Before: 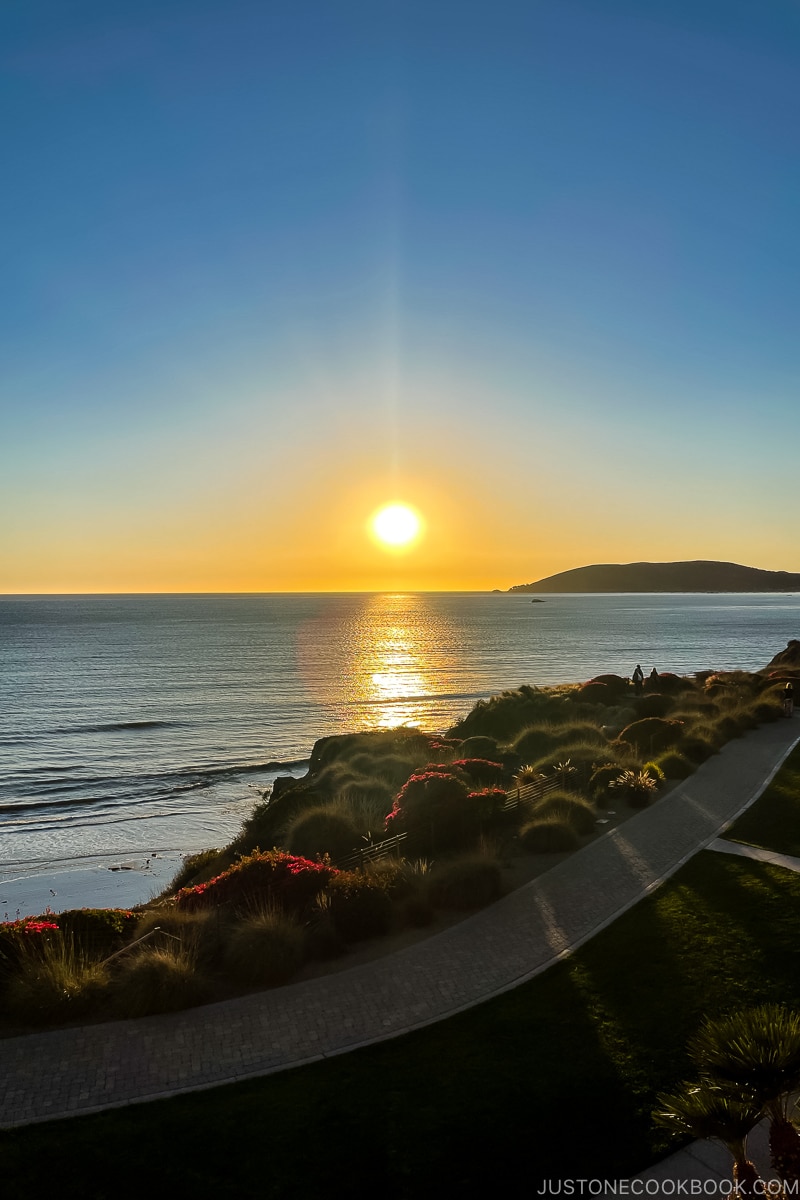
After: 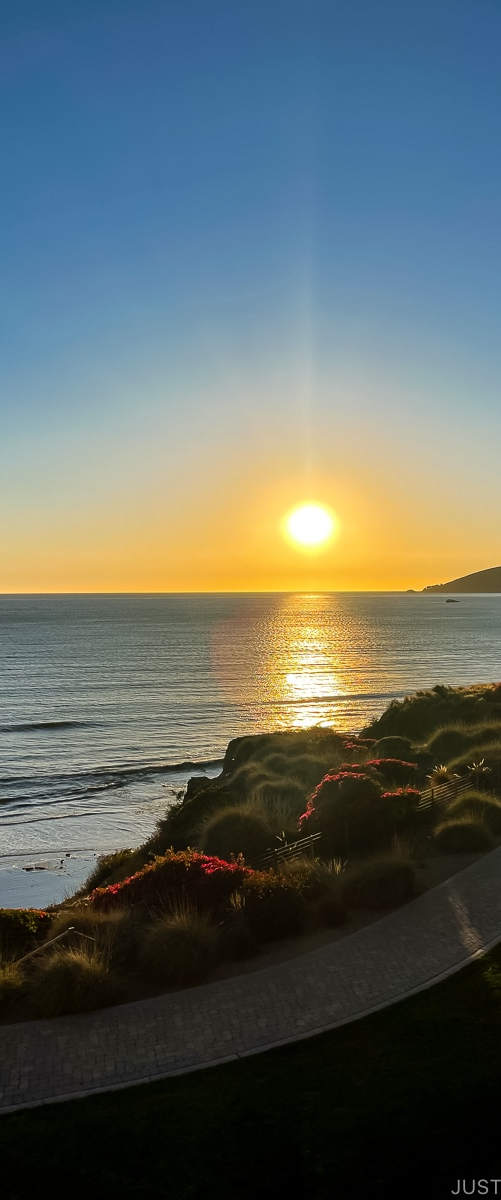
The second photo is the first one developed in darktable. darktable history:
crop: left 10.845%, right 26.507%
